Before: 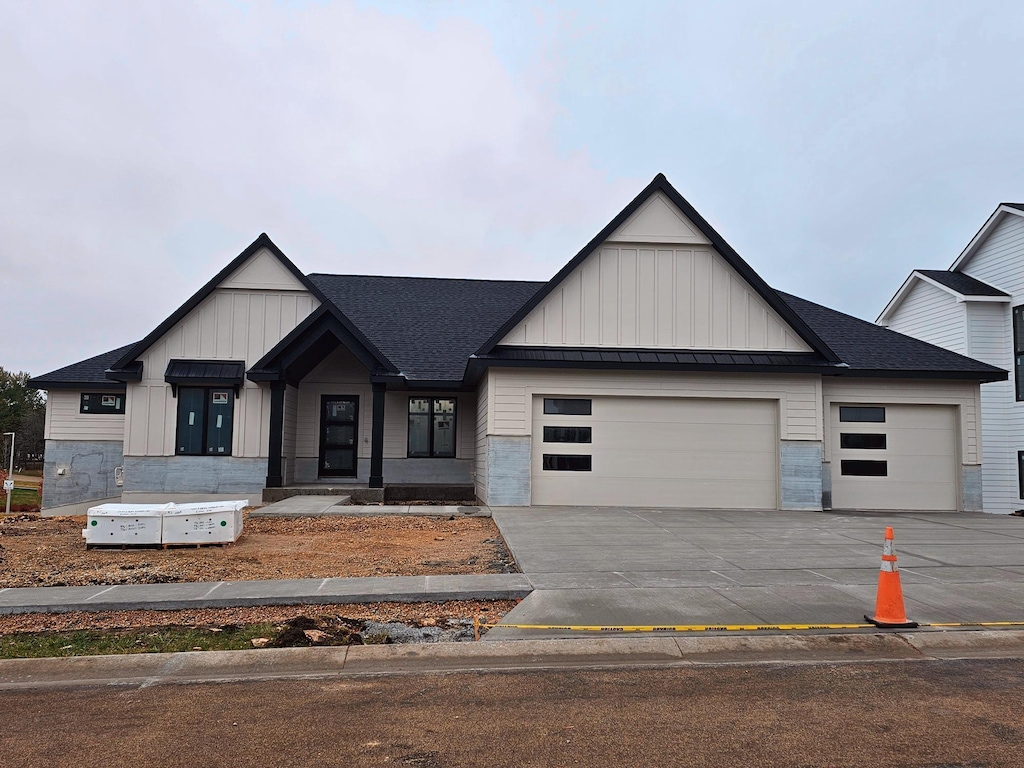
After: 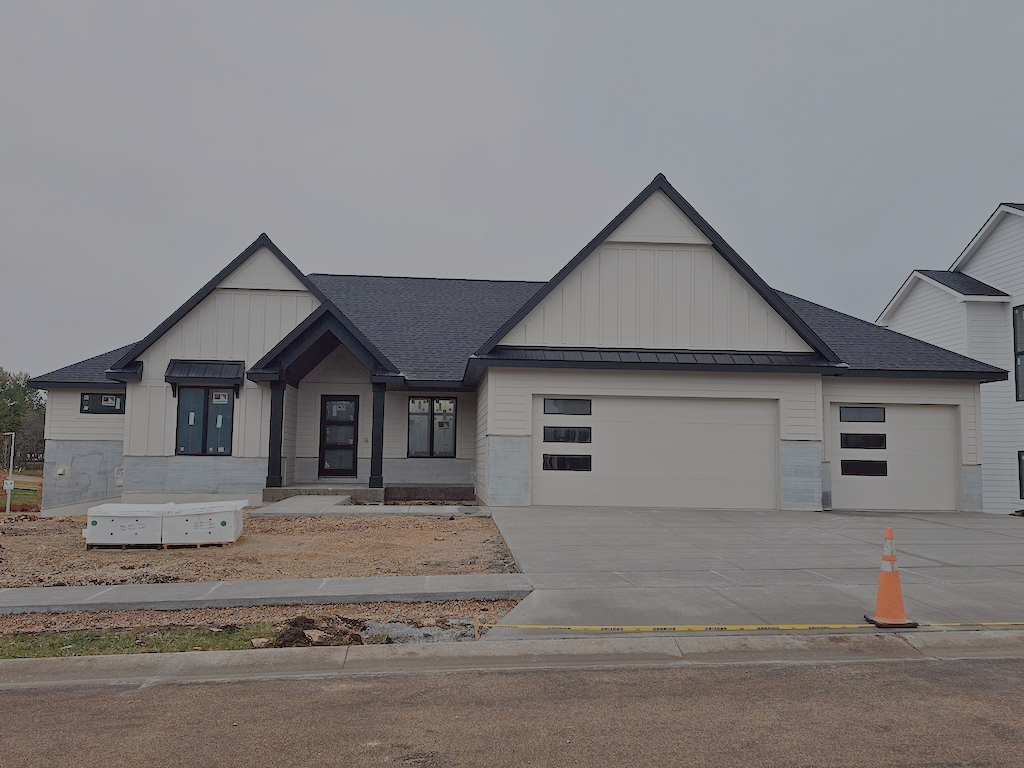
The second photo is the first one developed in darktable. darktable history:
filmic rgb: black relative exposure -13.89 EV, white relative exposure 7.99 EV, hardness 3.73, latitude 49.38%, contrast 0.507, preserve chrominance no, color science v3 (2019), use custom middle-gray values true, iterations of high-quality reconstruction 0
